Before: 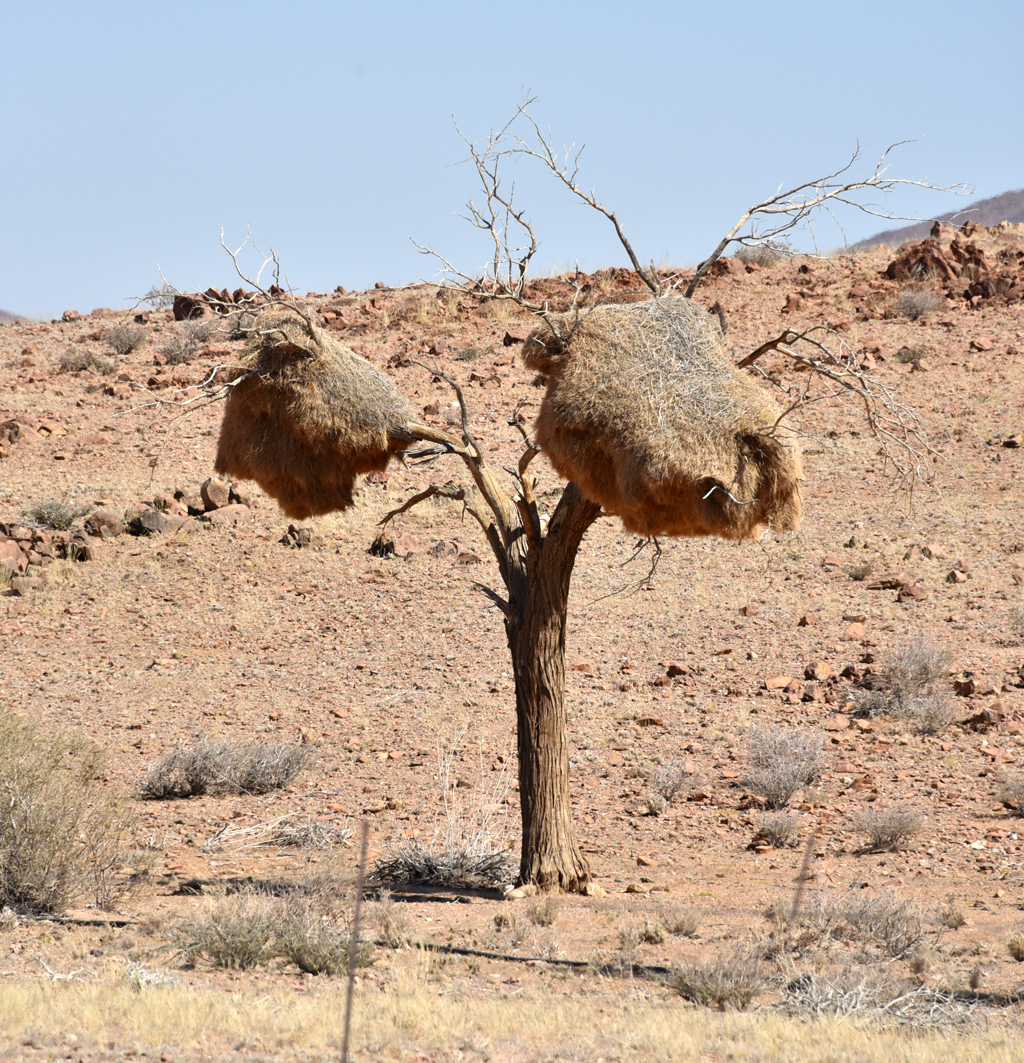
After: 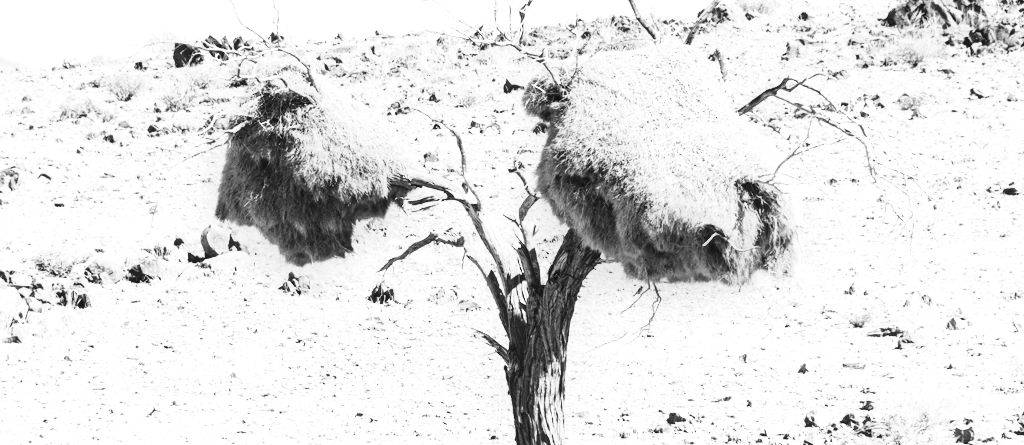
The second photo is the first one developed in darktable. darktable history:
local contrast: on, module defaults
exposure: black level correction 0, exposure 1.675 EV, compensate exposure bias true, compensate highlight preservation false
contrast brightness saturation: contrast 0.26, brightness 0.02, saturation 0.87
monochrome: a 16.06, b 15.48, size 1
graduated density: rotation 5.63°, offset 76.9
color balance: input saturation 99%
crop and rotate: top 23.84%, bottom 34.294%
base curve: curves: ch0 [(0, 0) (0.028, 0.03) (0.121, 0.232) (0.46, 0.748) (0.859, 0.968) (1, 1)], preserve colors none
